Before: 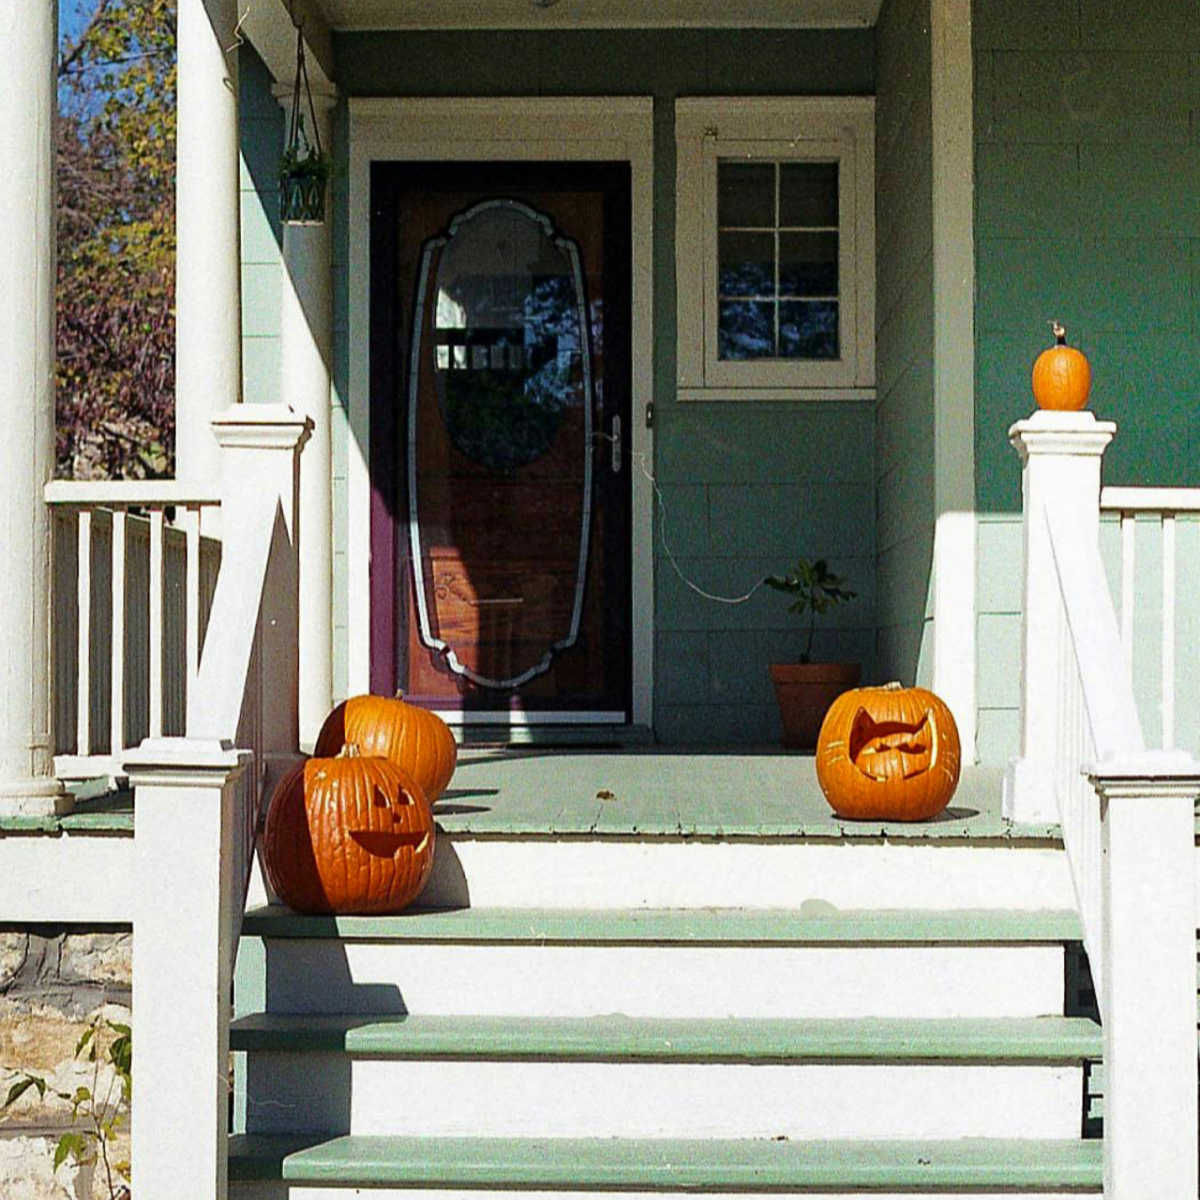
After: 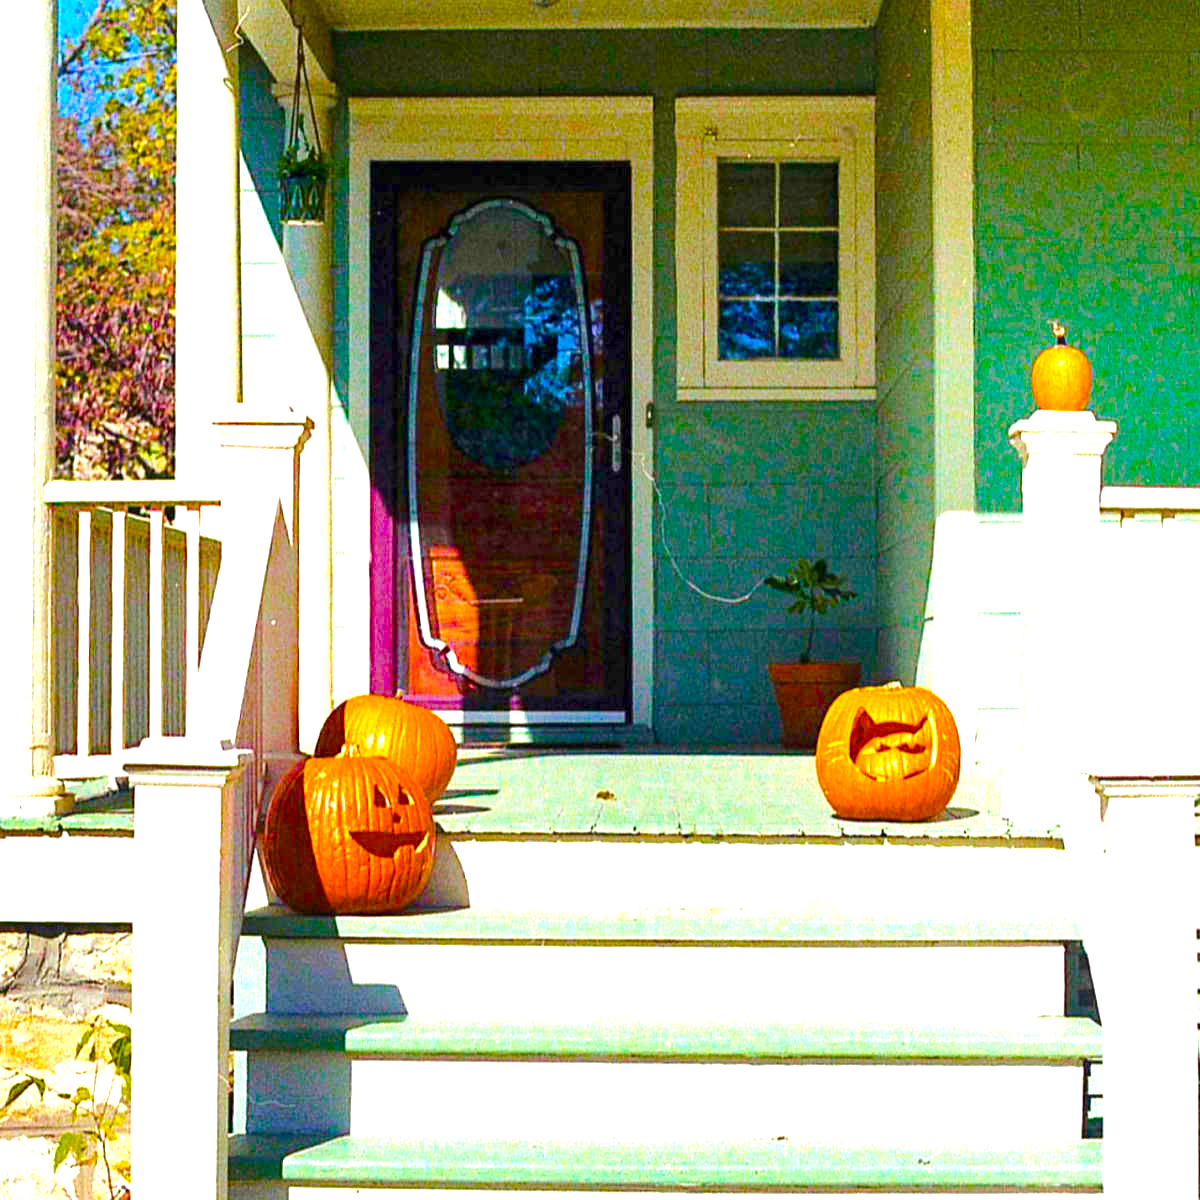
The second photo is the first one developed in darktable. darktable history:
exposure: black level correction 0, exposure 1.199 EV, compensate exposure bias true, compensate highlight preservation false
color calibration: illuminant same as pipeline (D50), adaptation XYZ, x 0.347, y 0.358, temperature 5006.34 K, gamut compression 1.7
color balance rgb: linear chroma grading › shadows 31.442%, linear chroma grading › global chroma -1.485%, linear chroma grading › mid-tones 4.309%, perceptual saturation grading › global saturation 36.704%, perceptual saturation grading › shadows 35.816%, perceptual brilliance grading › mid-tones 10.533%, perceptual brilliance grading › shadows 15.671%, global vibrance 41.221%
